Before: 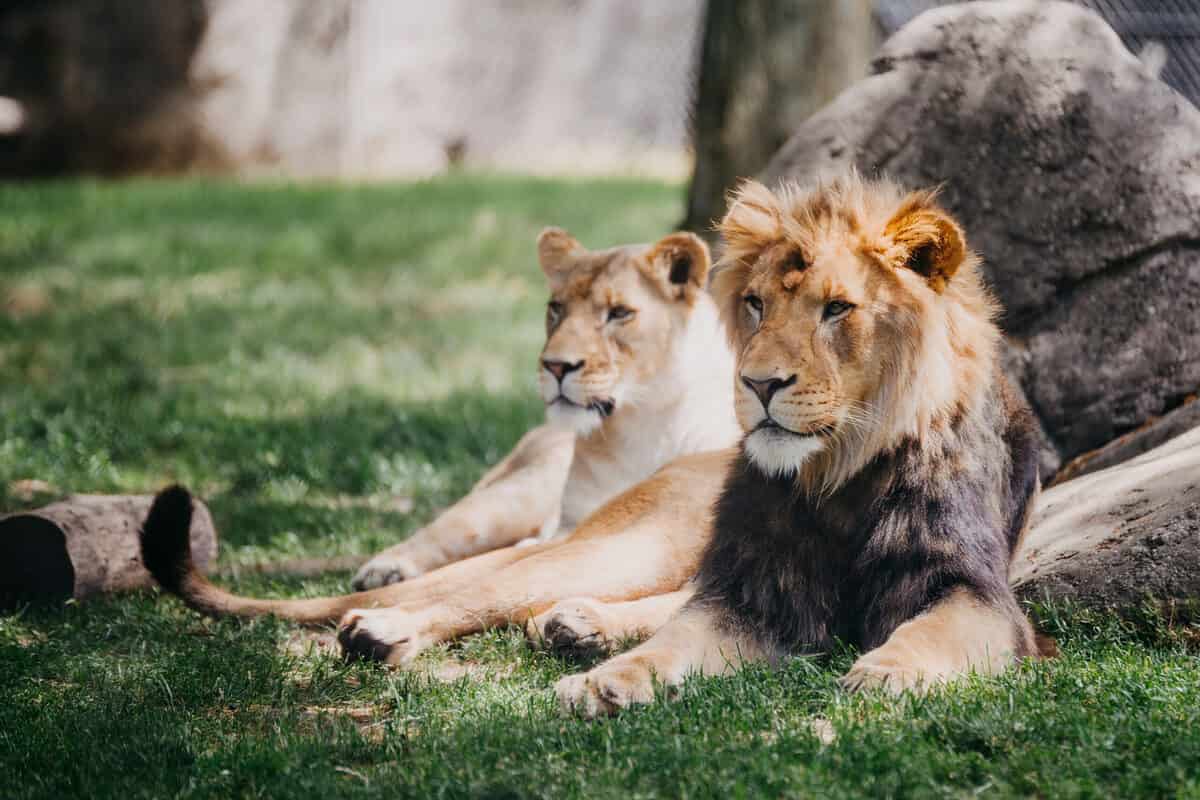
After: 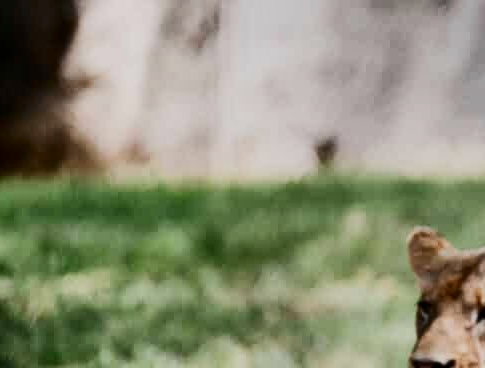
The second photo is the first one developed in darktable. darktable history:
crop and rotate: left 10.897%, top 0.06%, right 48.611%, bottom 53.903%
shadows and highlights: radius 109.52, shadows 40.44, highlights -72.52, shadows color adjustment 99.14%, highlights color adjustment 0.666%, low approximation 0.01, soften with gaussian
contrast brightness saturation: contrast 0.338, brightness -0.071, saturation 0.169
filmic rgb: black relative exposure -7.65 EV, white relative exposure 4.56 EV, hardness 3.61, contrast 1.054, color science v4 (2020)
